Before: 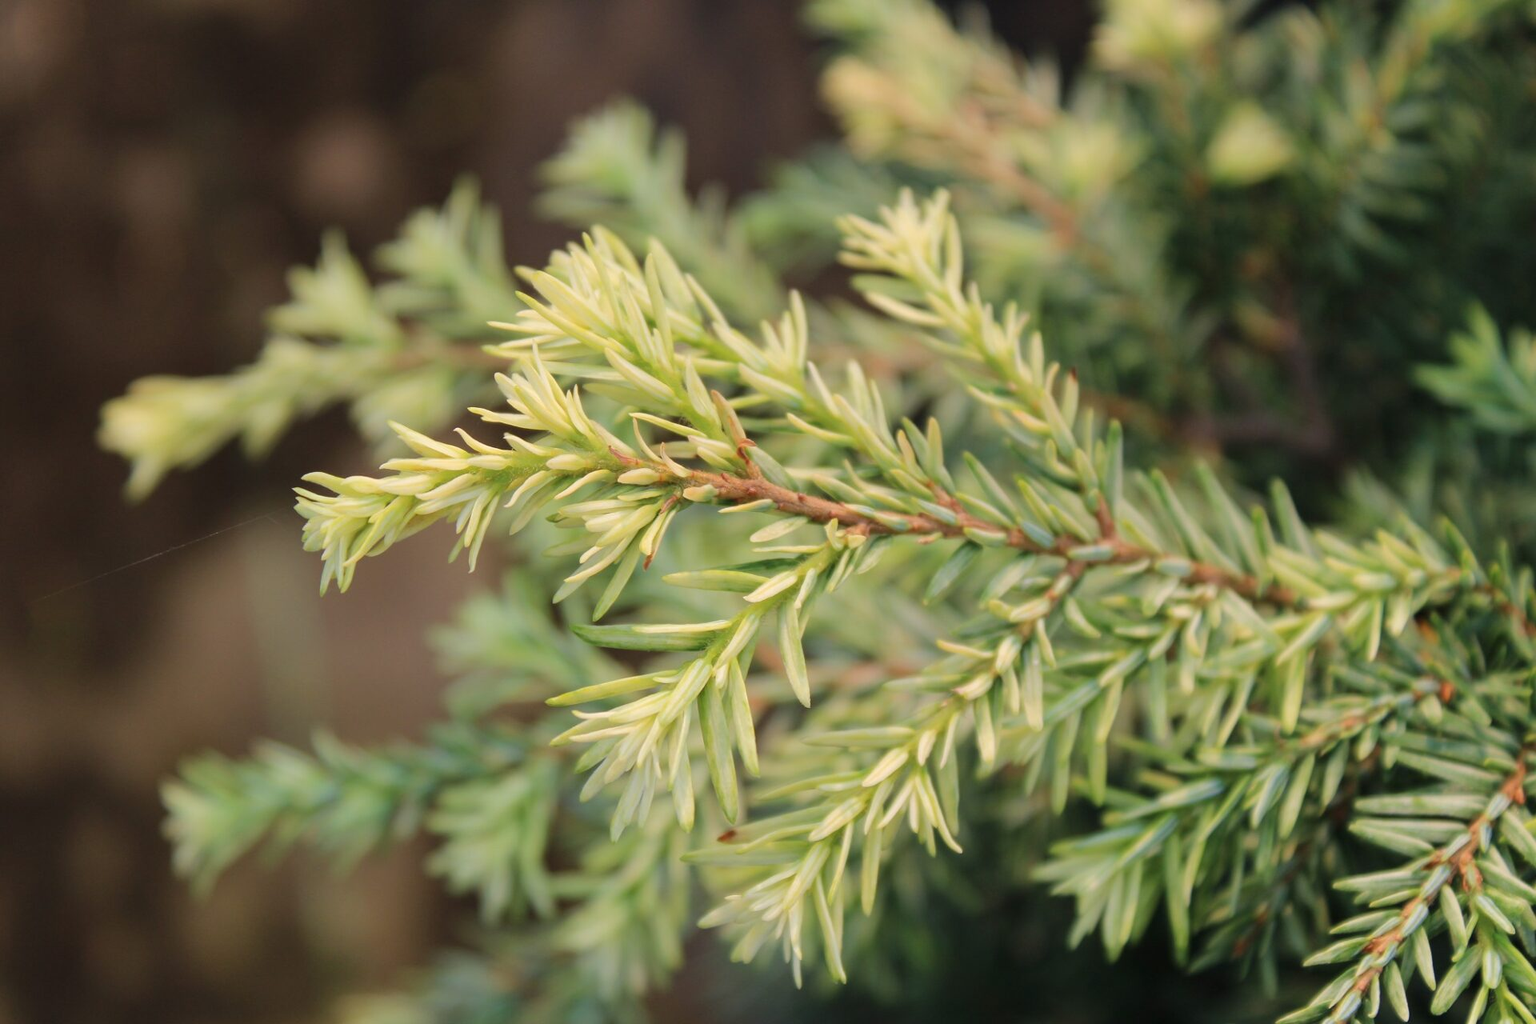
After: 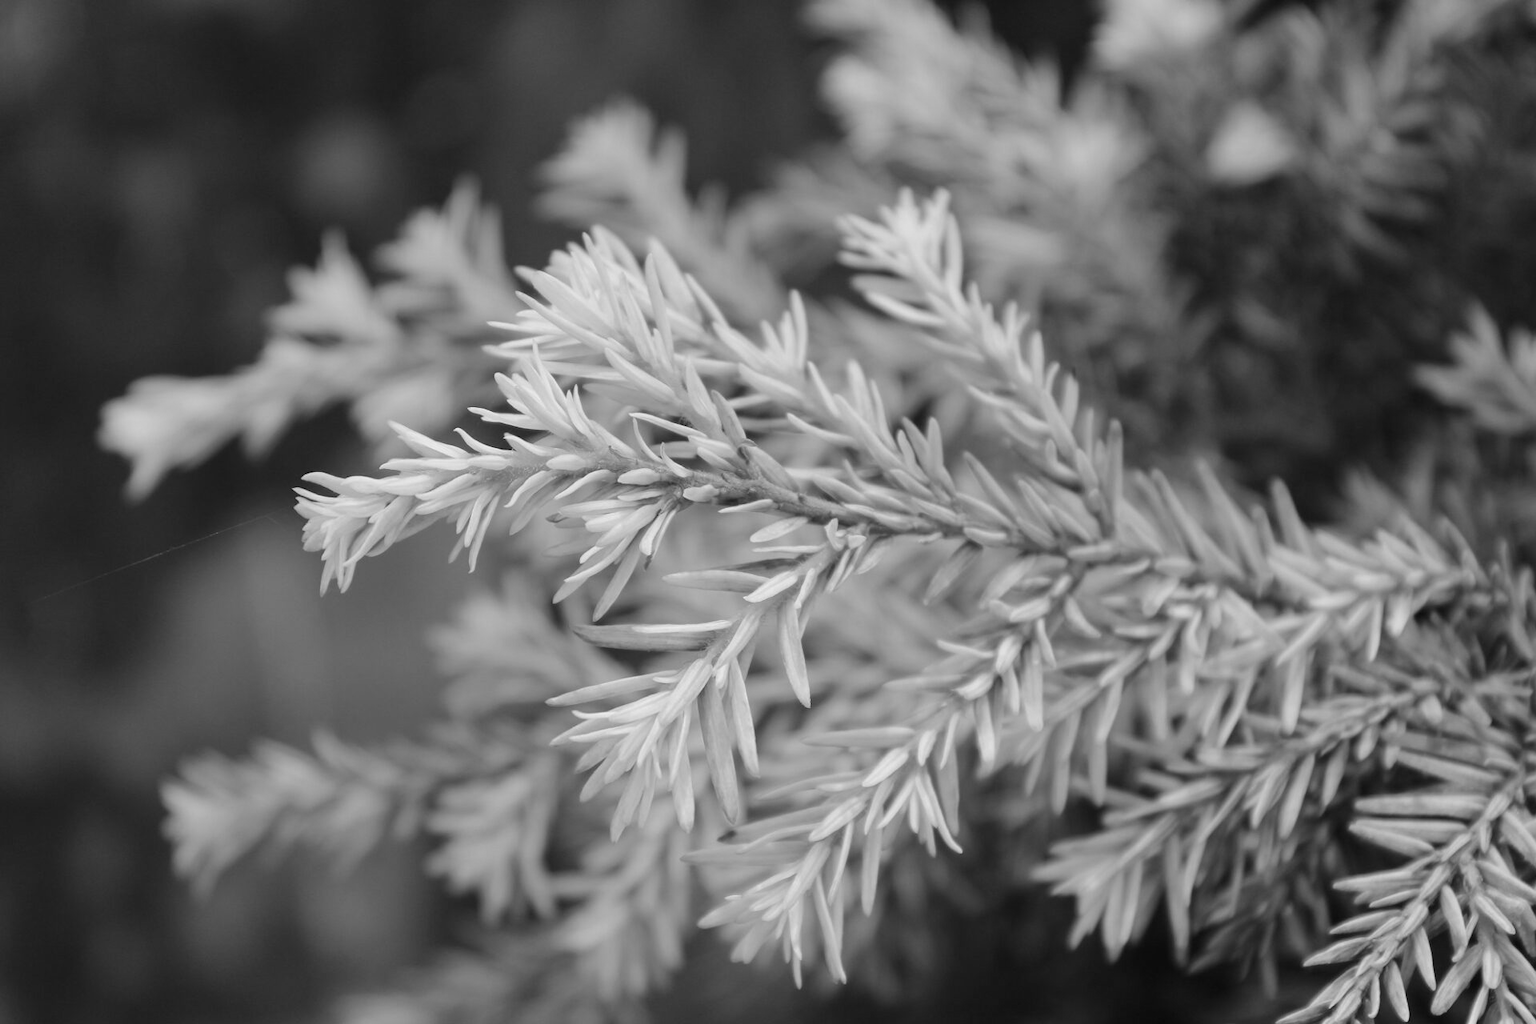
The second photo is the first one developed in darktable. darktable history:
monochrome: on, module defaults
white balance: red 0.924, blue 1.095
